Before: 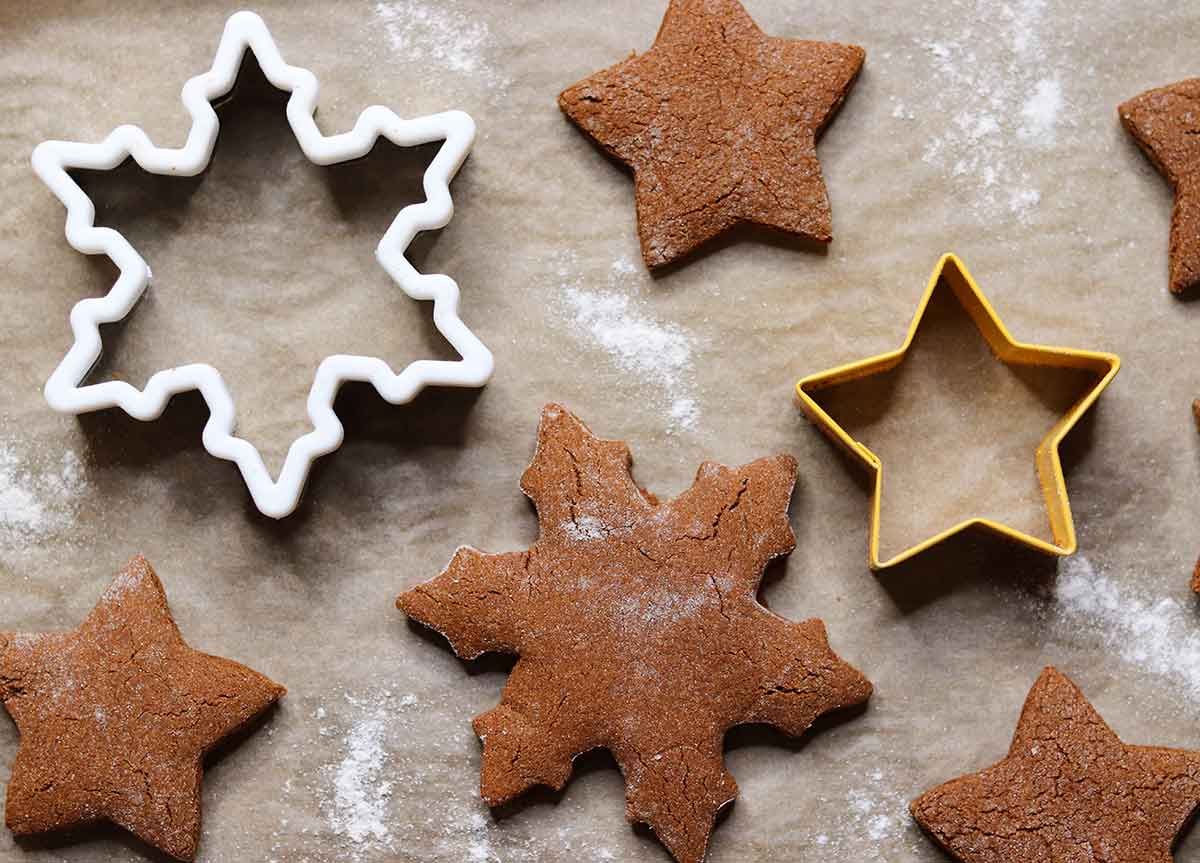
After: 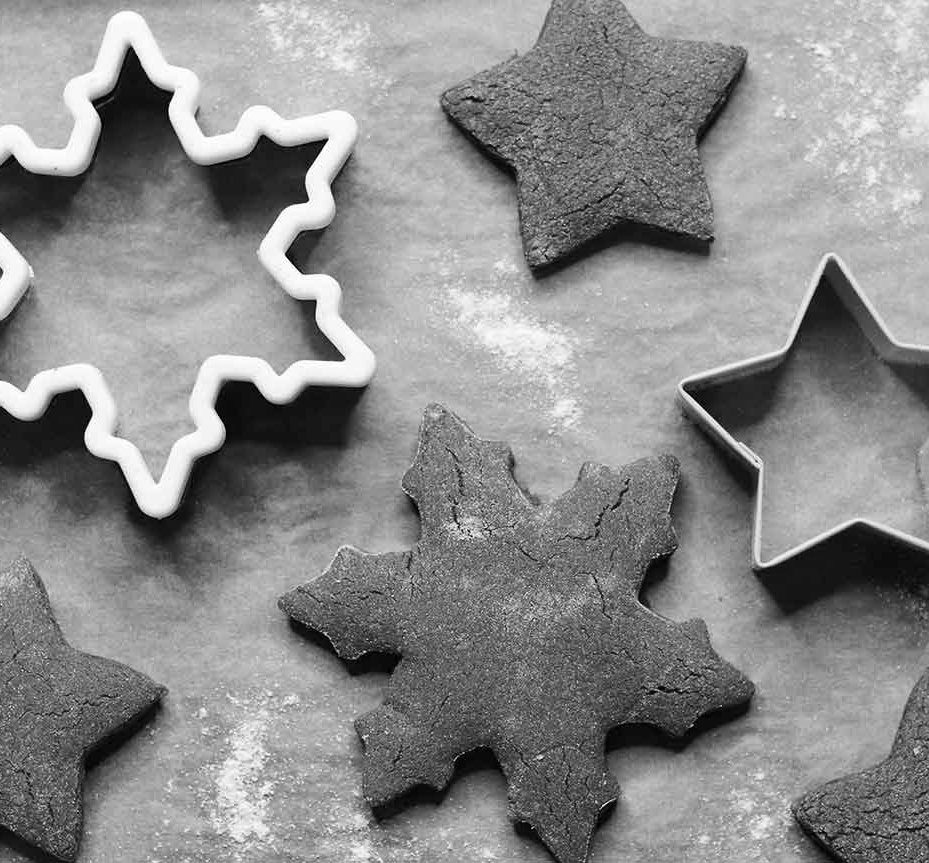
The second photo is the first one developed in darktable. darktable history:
monochrome: on, module defaults
crop: left 9.88%, right 12.664%
